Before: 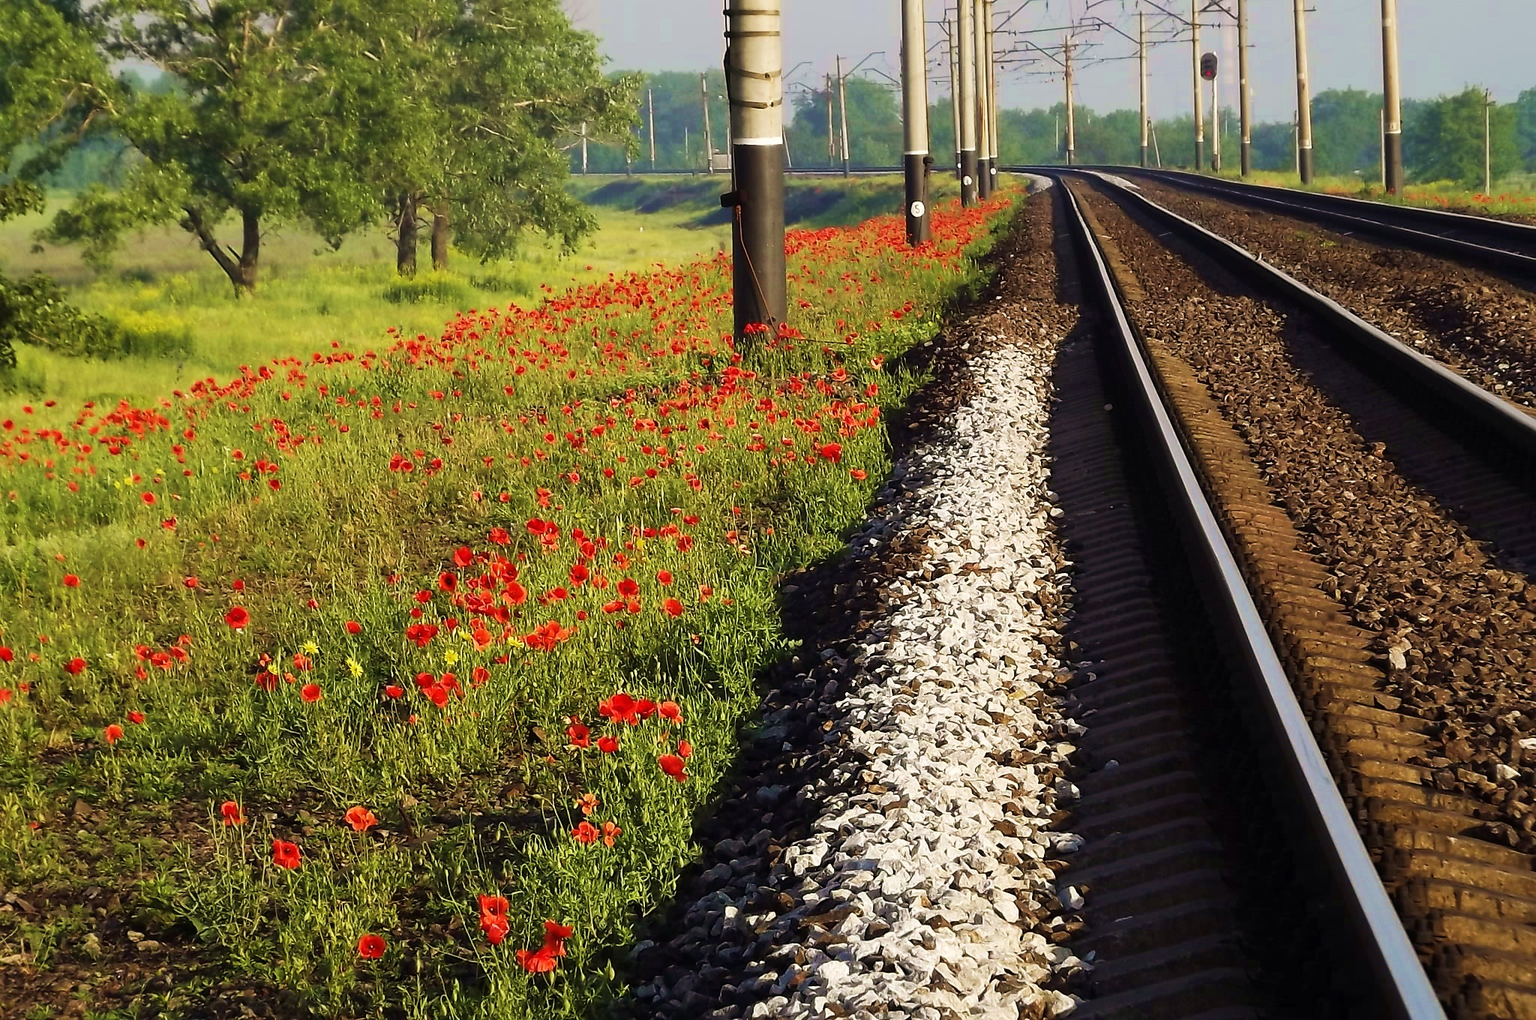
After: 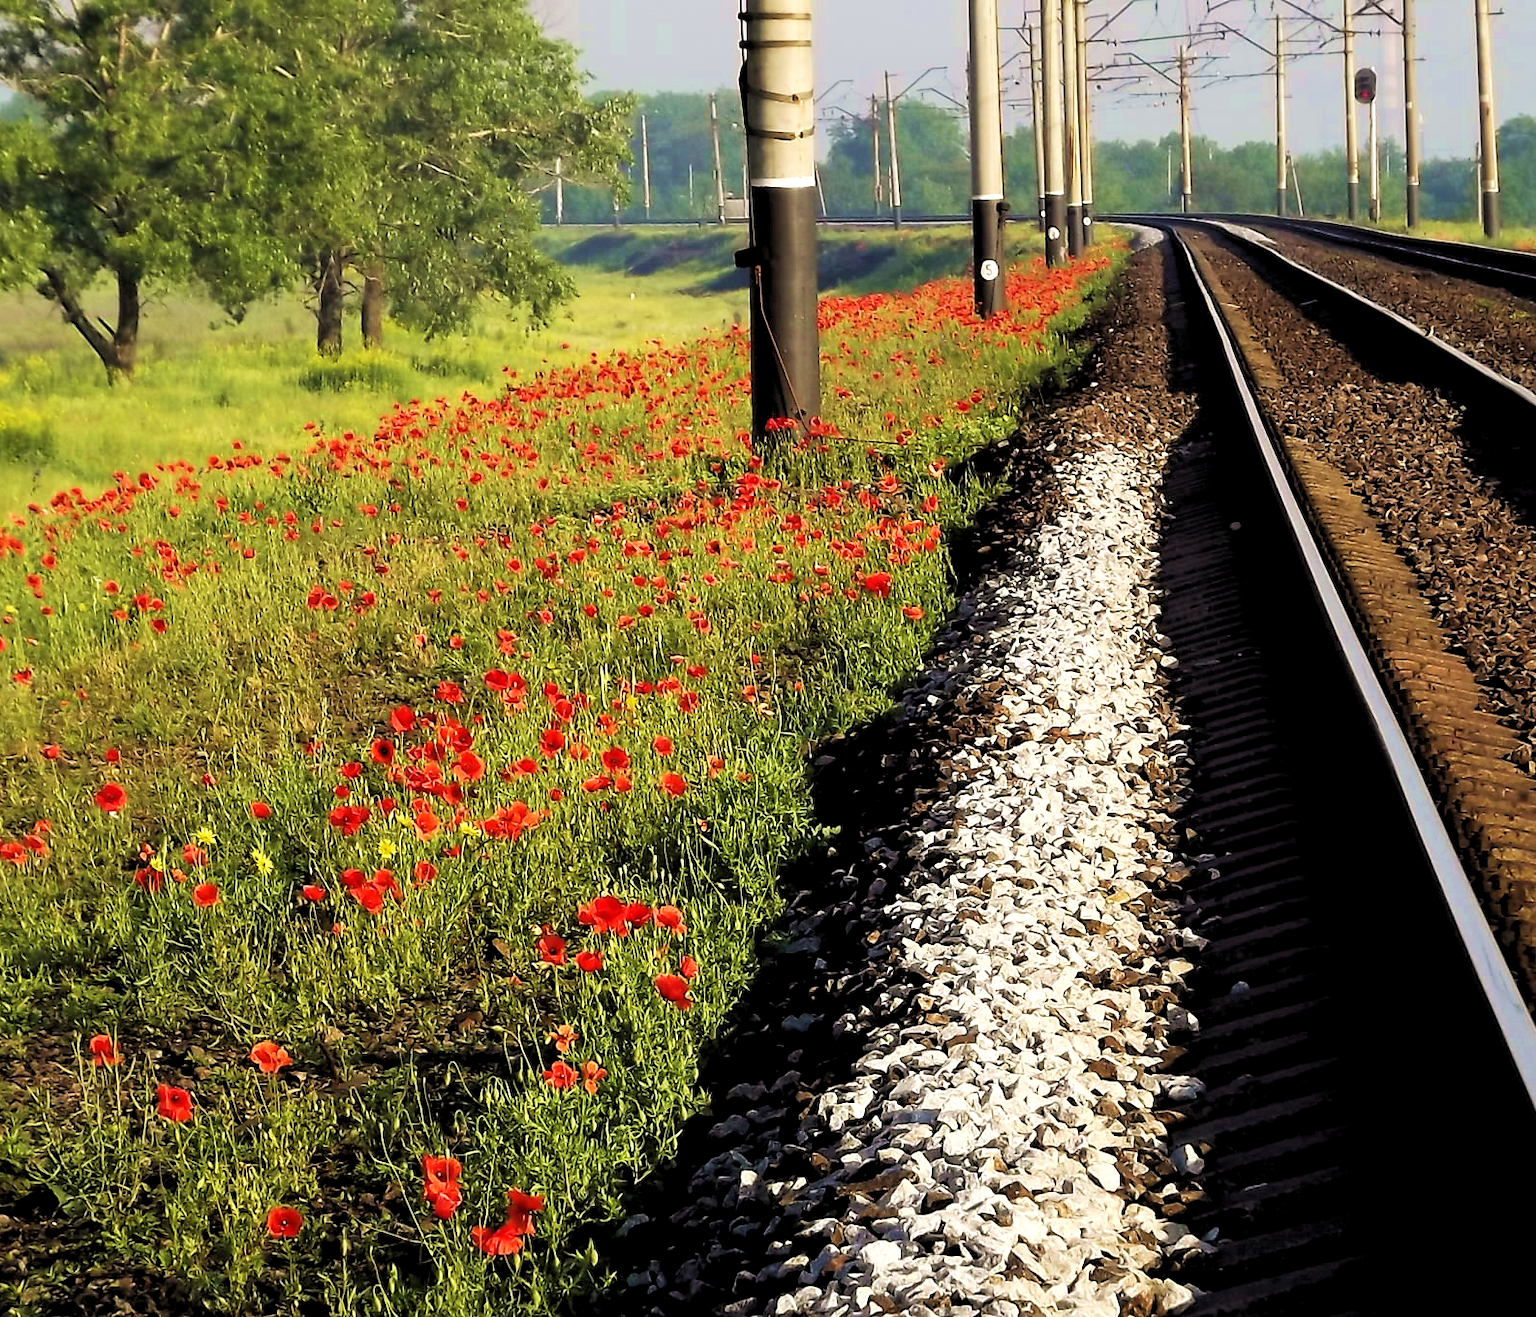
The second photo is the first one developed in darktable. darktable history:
crop: left 9.88%, right 12.664%
rgb levels: levels [[0.01, 0.419, 0.839], [0, 0.5, 1], [0, 0.5, 1]]
